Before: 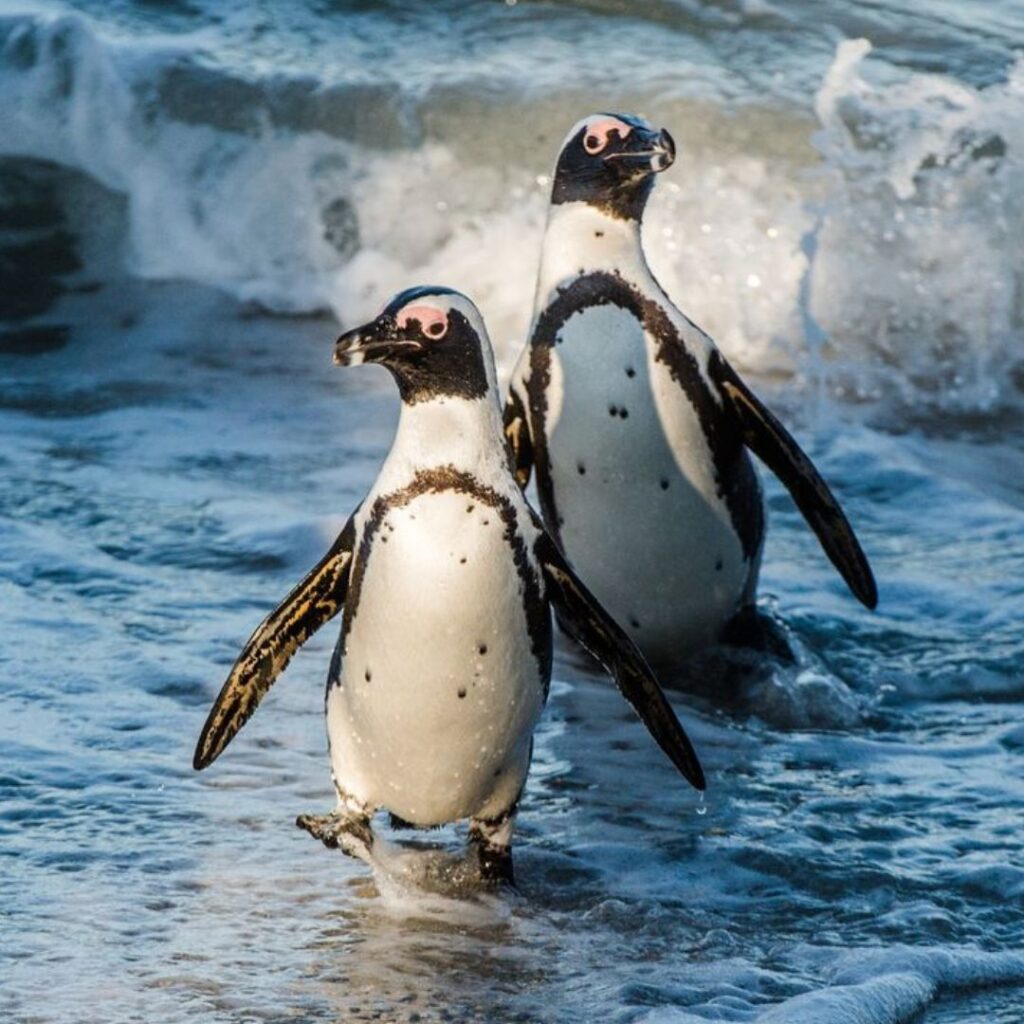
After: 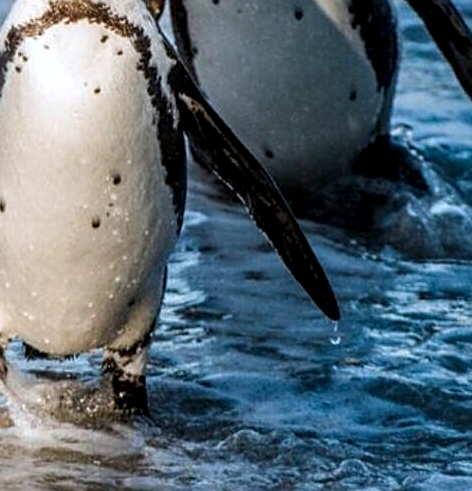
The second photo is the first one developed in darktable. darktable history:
color correction: highlights a* -0.696, highlights b* -8.69
local contrast: detail 130%
crop: left 35.748%, top 45.993%, right 18.091%, bottom 6.008%
sharpen: amount 0.49
